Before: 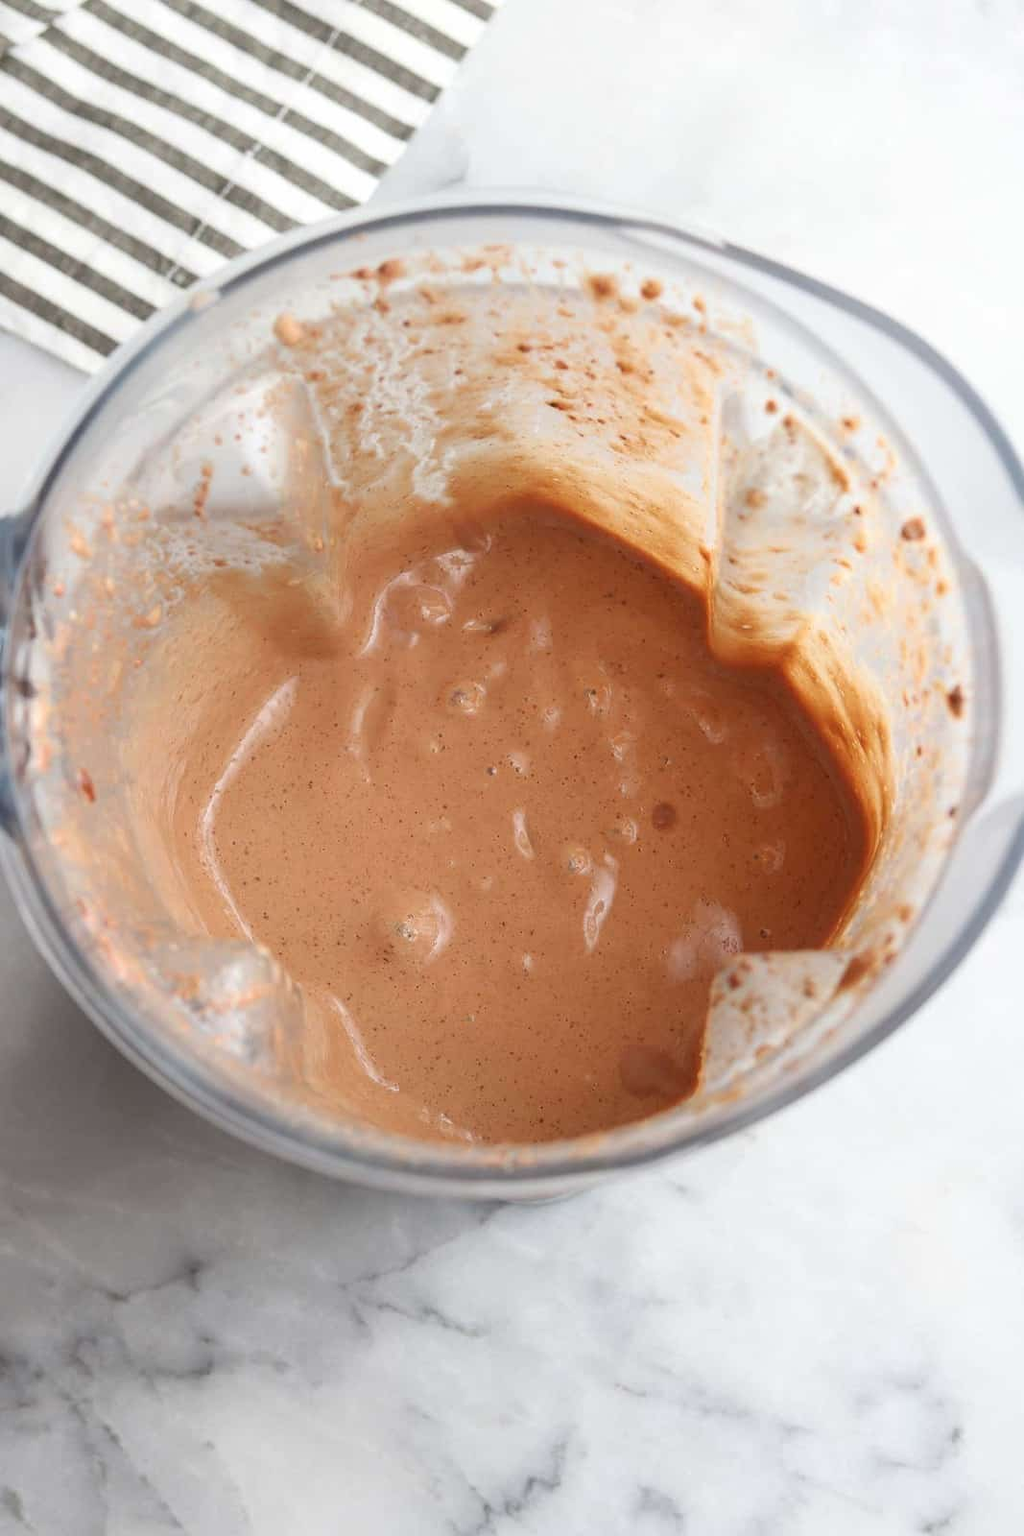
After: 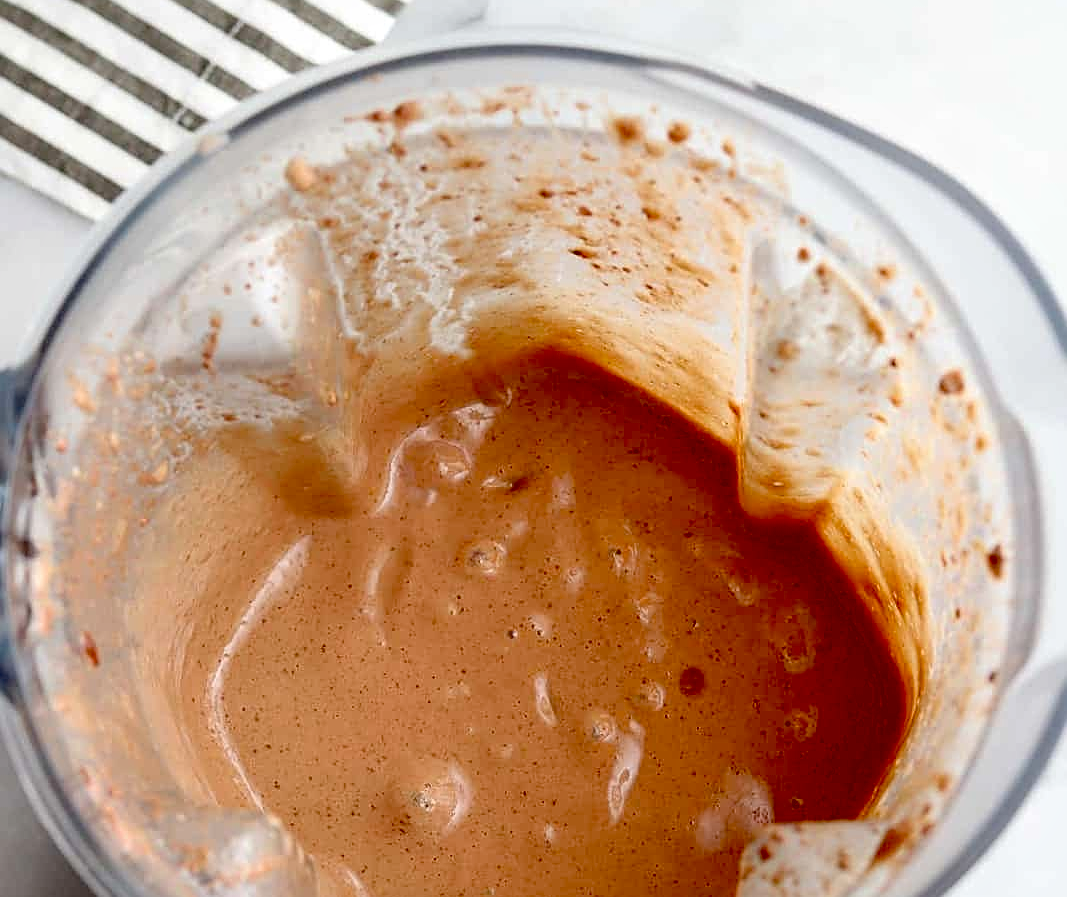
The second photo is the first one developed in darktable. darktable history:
exposure: black level correction 0.056, exposure -0.039 EV, compensate highlight preservation false
local contrast: mode bilateral grid, contrast 20, coarseness 50, detail 120%, midtone range 0.2
sharpen: on, module defaults
crop and rotate: top 10.605%, bottom 33.274%
